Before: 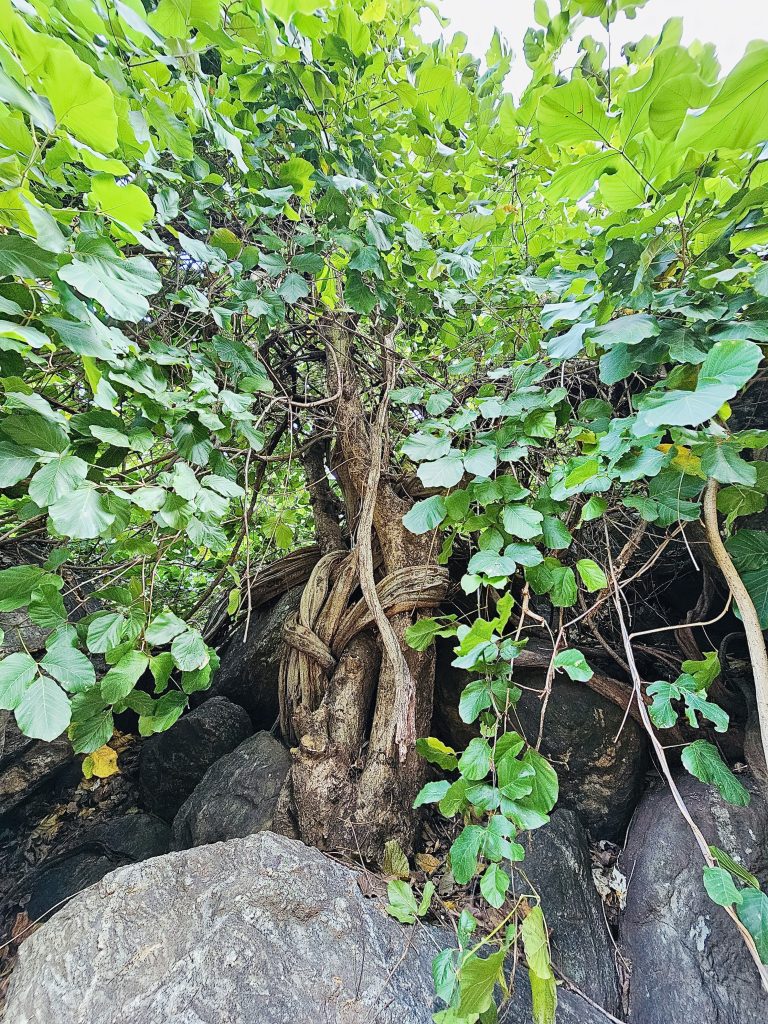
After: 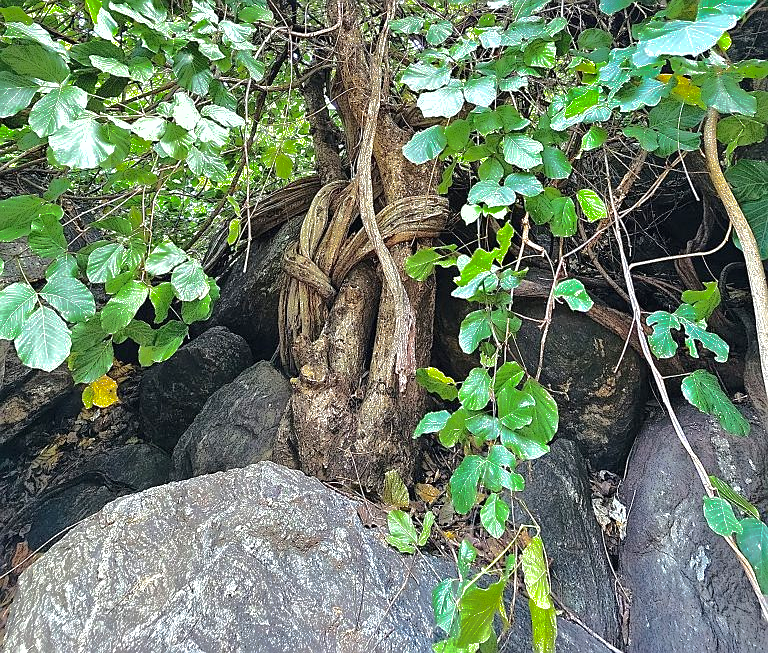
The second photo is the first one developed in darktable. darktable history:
exposure: exposure 0.505 EV, compensate highlight preservation false
crop and rotate: top 36.203%
sharpen: radius 1
shadows and highlights: shadows -19.02, highlights -73.79
